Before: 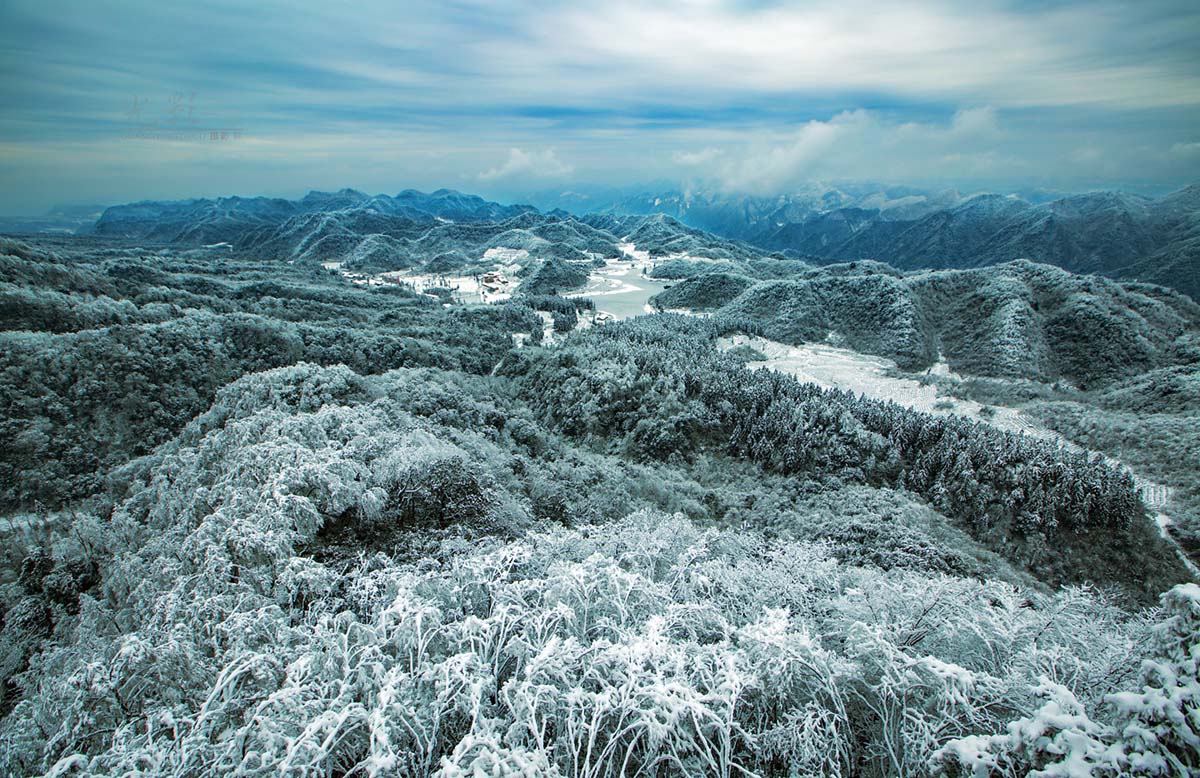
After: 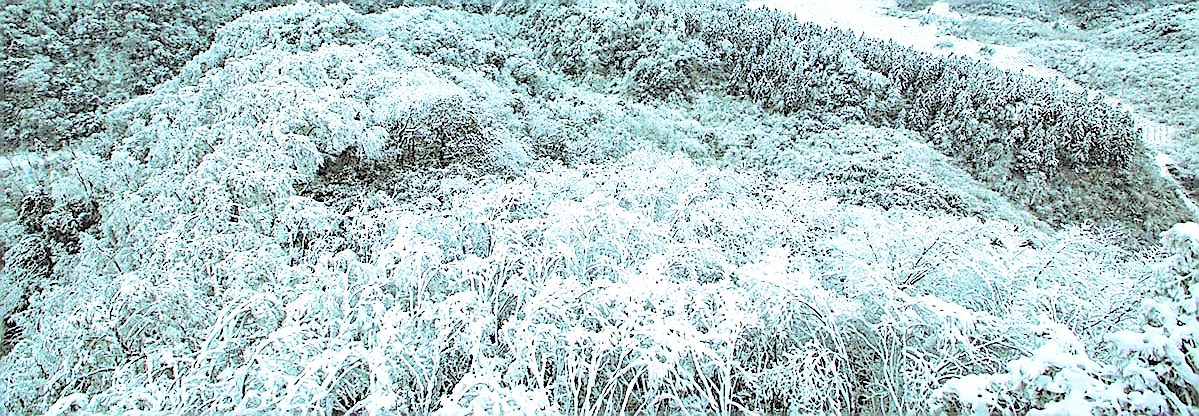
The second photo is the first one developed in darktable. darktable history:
crop and rotate: top 46.466%, right 0.056%
velvia: strength 9.4%
local contrast: mode bilateral grid, contrast 19, coarseness 49, detail 132%, midtone range 0.2
base curve: curves: ch0 [(0, 0) (0.028, 0.03) (0.121, 0.232) (0.46, 0.748) (0.859, 0.968) (1, 1)], preserve colors none
sharpen: radius 1.385, amount 1.264, threshold 0.841
contrast brightness saturation: brightness 0.983
color correction: highlights a* -0.123, highlights b* 0.127
